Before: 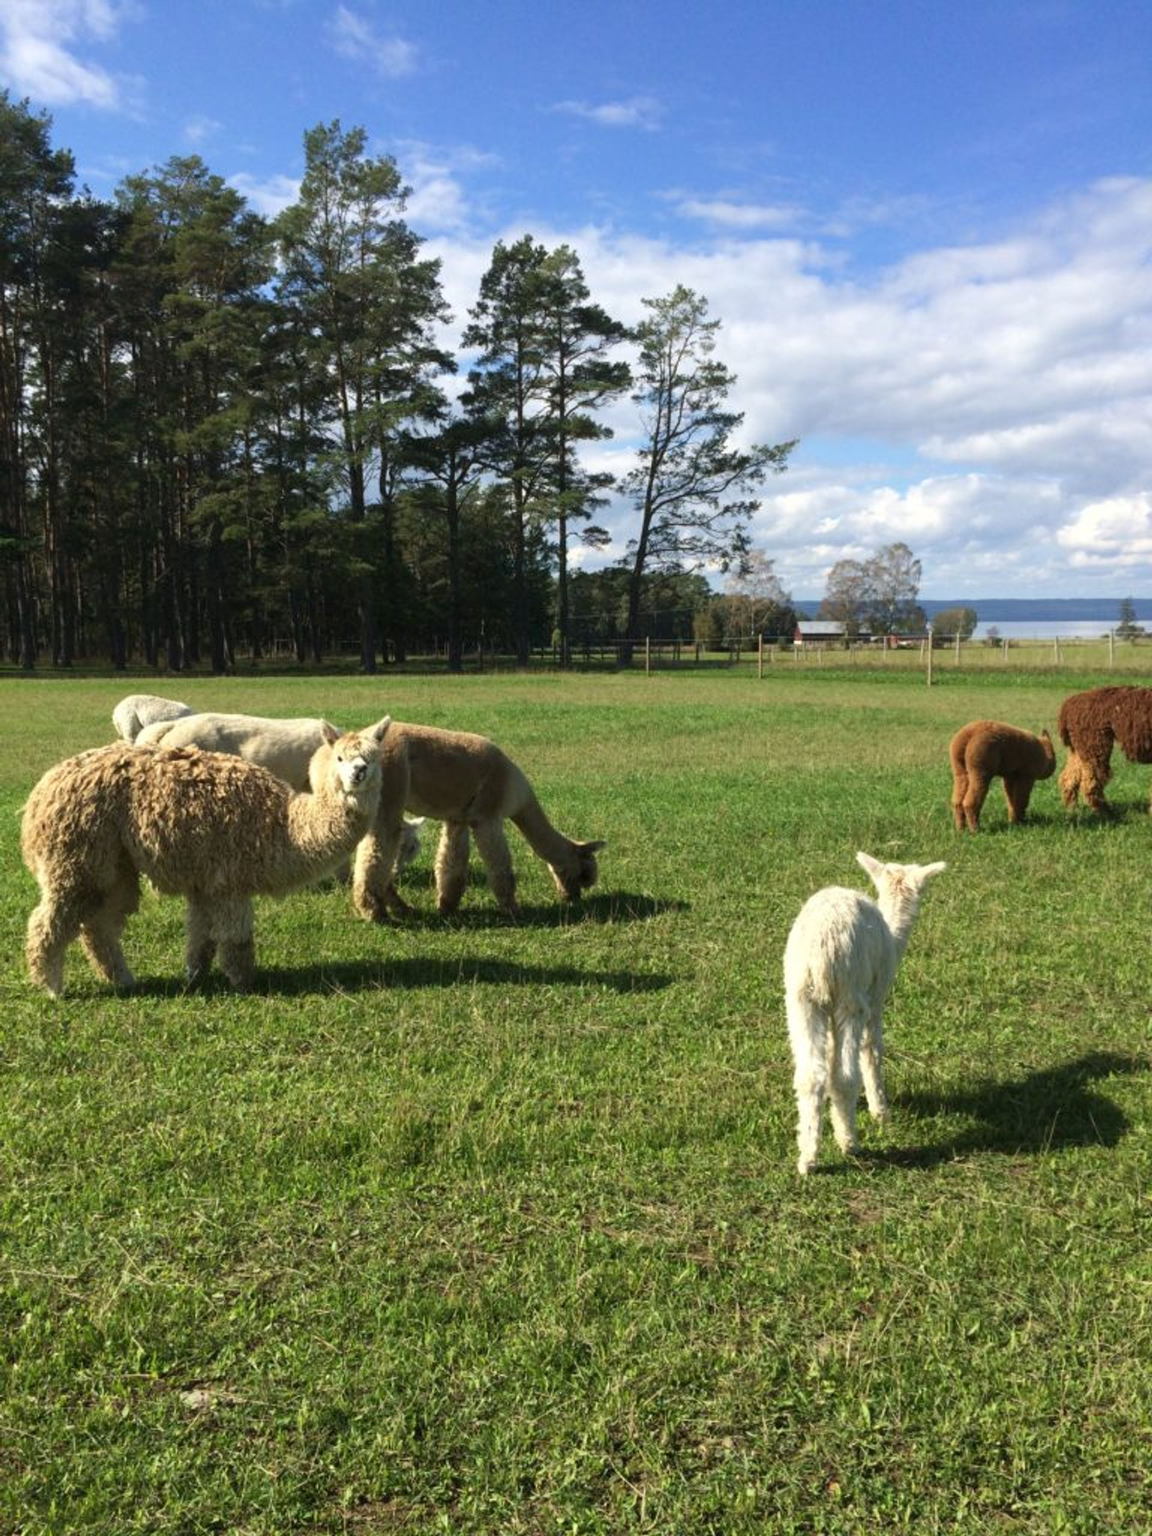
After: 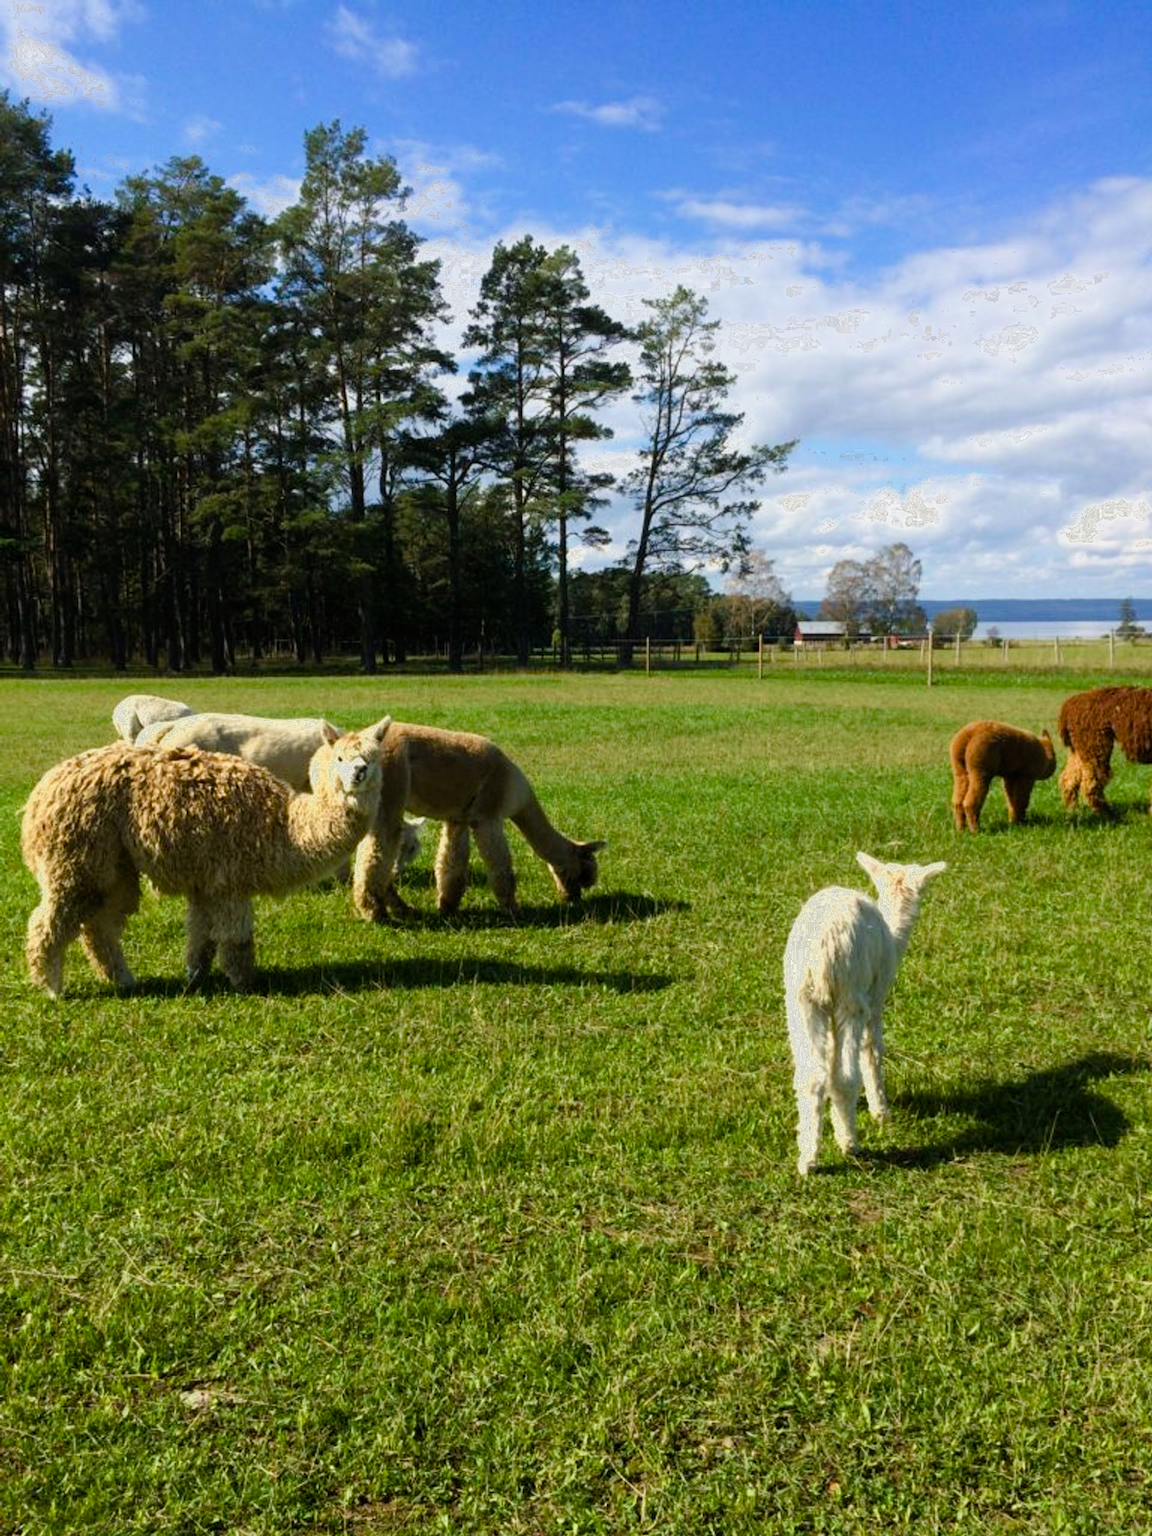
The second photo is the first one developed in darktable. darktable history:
color balance rgb: shadows lift › hue 84.56°, perceptual saturation grading › global saturation 21.199%, perceptual saturation grading › highlights -19.911%, perceptual saturation grading › shadows 29.387%, global vibrance 20%
filmic rgb: middle gray luminance 18.32%, black relative exposure -11.49 EV, white relative exposure 2.55 EV, target black luminance 0%, hardness 8.32, latitude 98.23%, contrast 1.085, shadows ↔ highlights balance 0.351%
